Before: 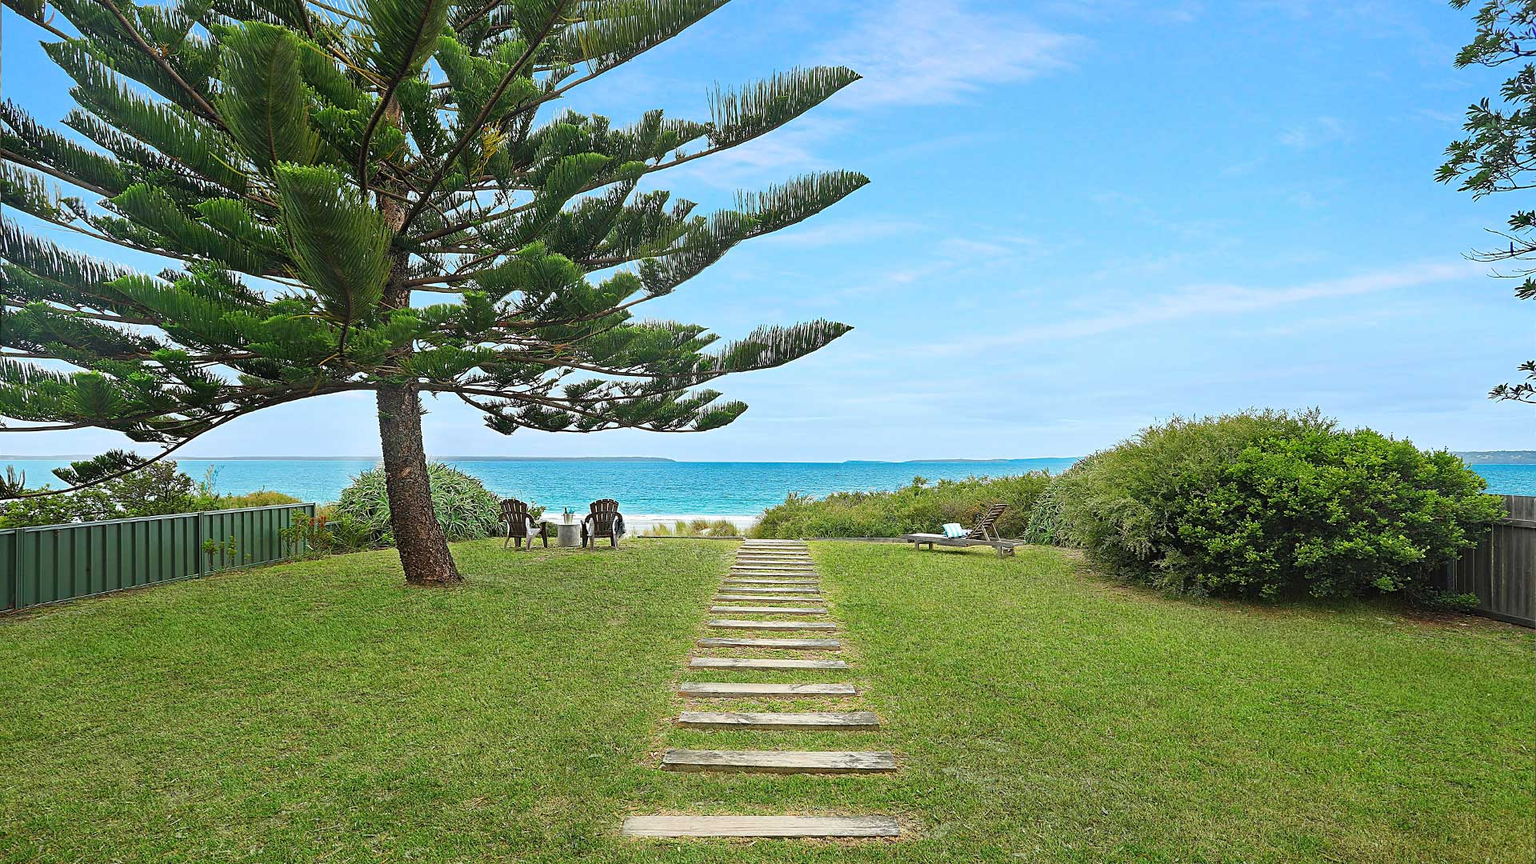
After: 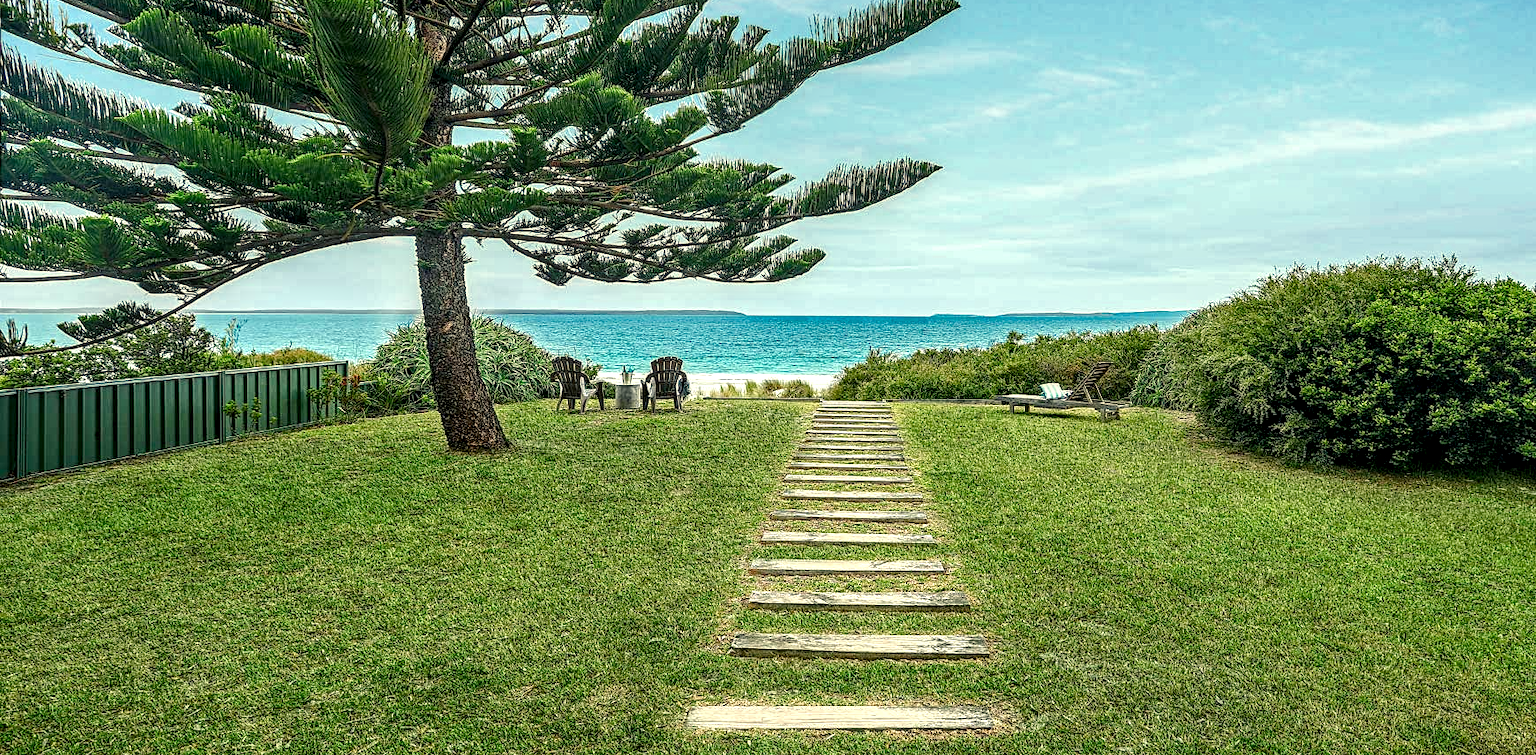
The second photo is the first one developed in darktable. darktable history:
color balance rgb: power › luminance -7.983%, power › chroma 1.087%, power › hue 216.48°, highlights gain › chroma 7.981%, highlights gain › hue 85.64°, perceptual saturation grading › global saturation 0.514%, perceptual saturation grading › highlights -31.033%, perceptual saturation grading › mid-tones 5.816%, perceptual saturation grading › shadows 17.23%, perceptual brilliance grading › highlights 9.92%, perceptual brilliance grading › mid-tones 5.46%, global vibrance 25.349%
exposure: exposure -0.147 EV, compensate highlight preservation false
crop: top 20.406%, right 9.366%, bottom 0.293%
local contrast: highlights 3%, shadows 7%, detail 181%
